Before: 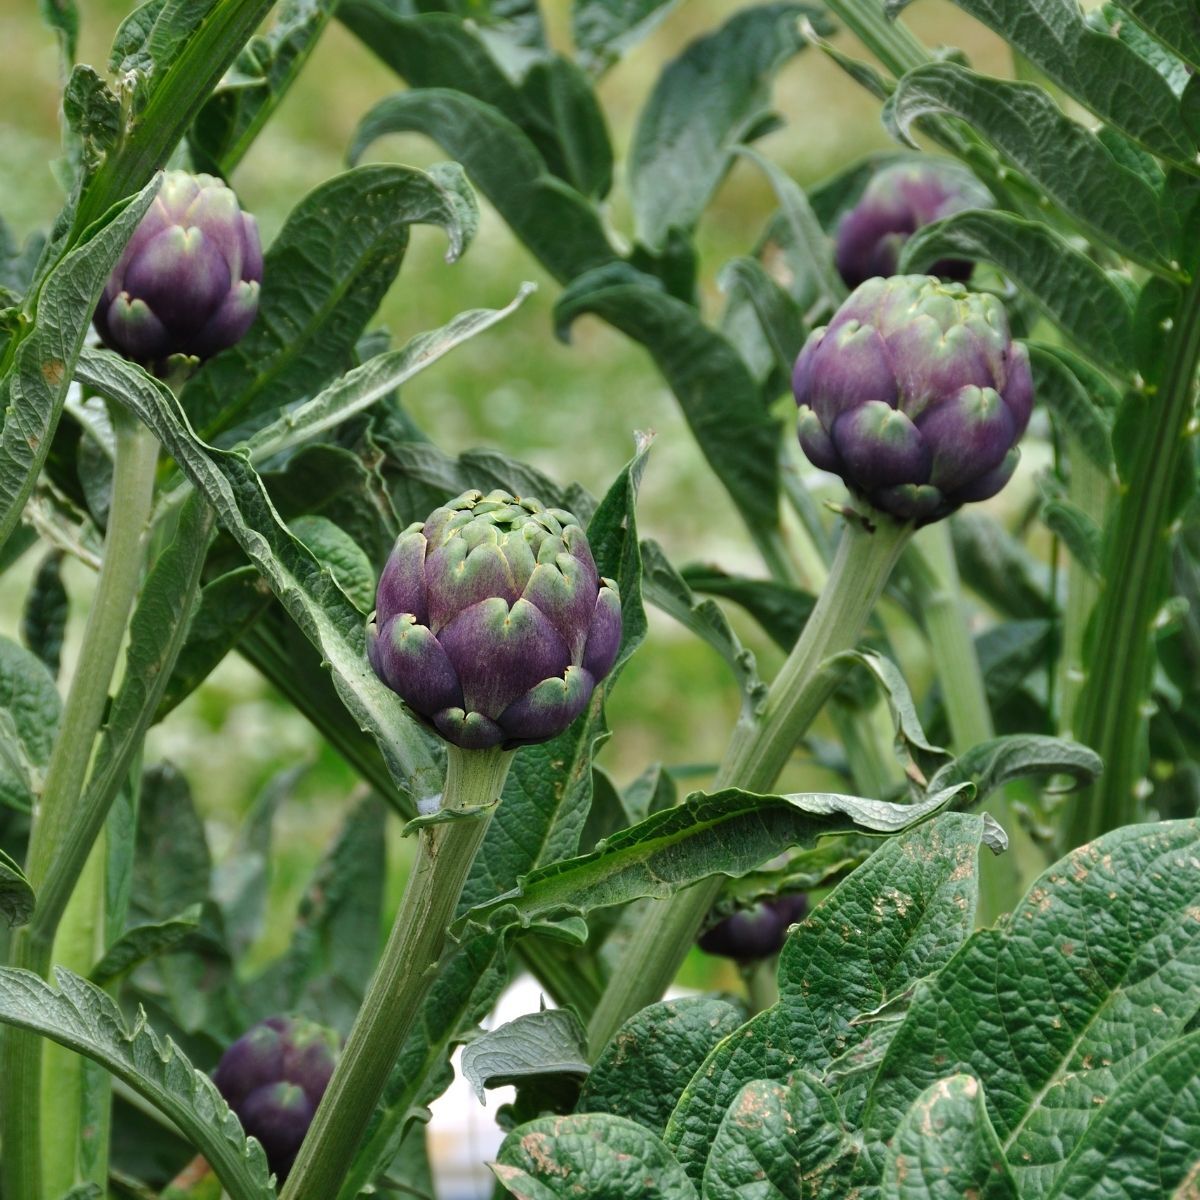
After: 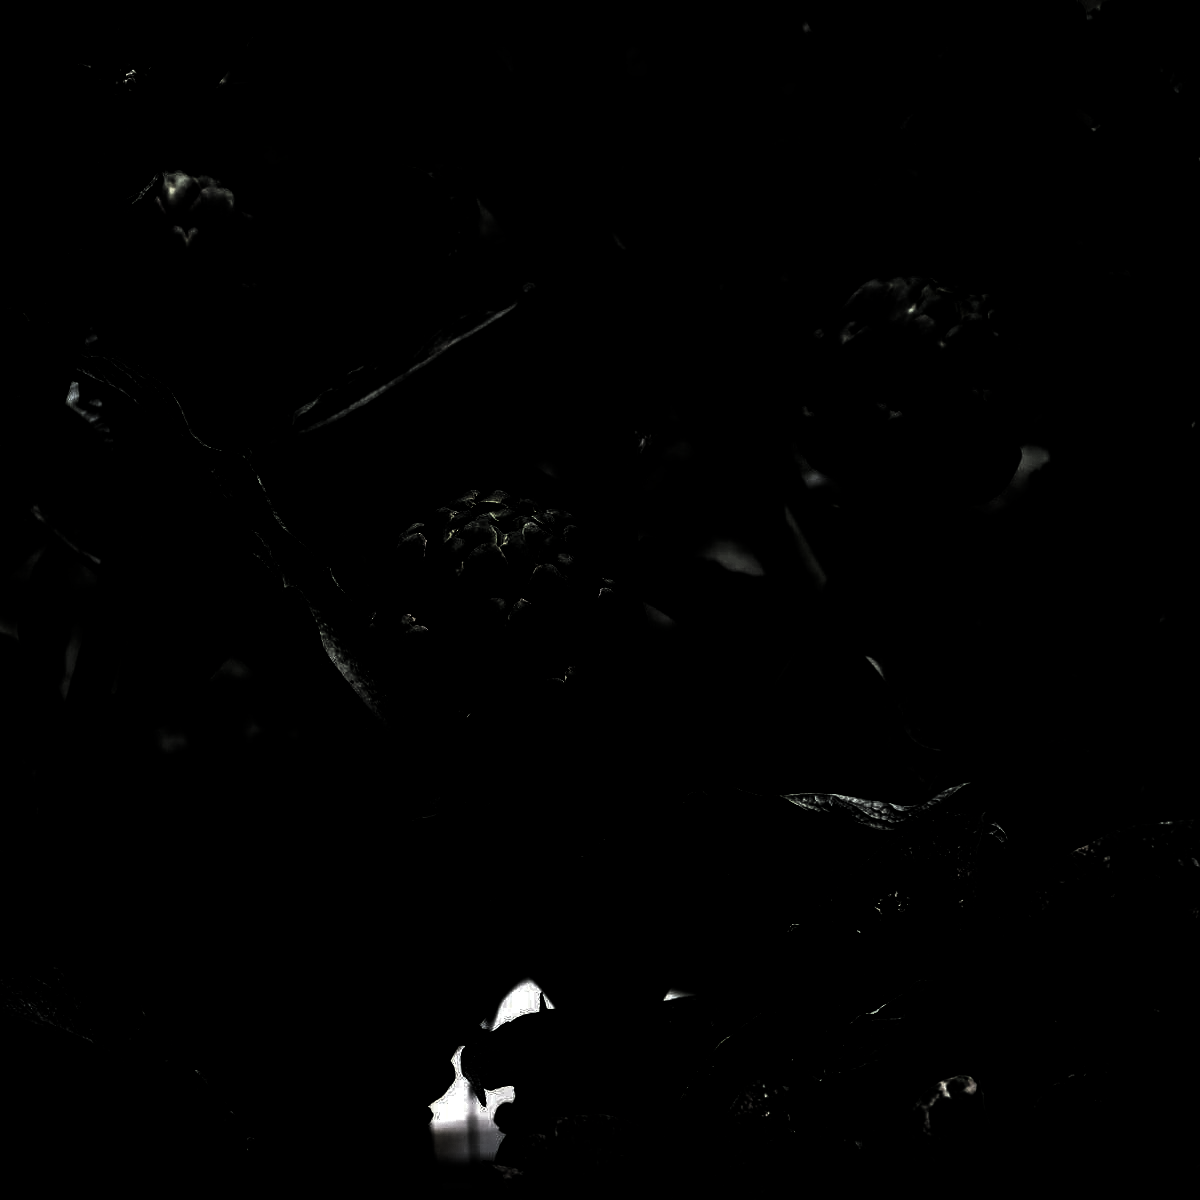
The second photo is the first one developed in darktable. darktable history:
levels: levels [0.721, 0.937, 0.997]
contrast brightness saturation: saturation -0.05
shadows and highlights: shadows 25, white point adjustment -3, highlights -30
